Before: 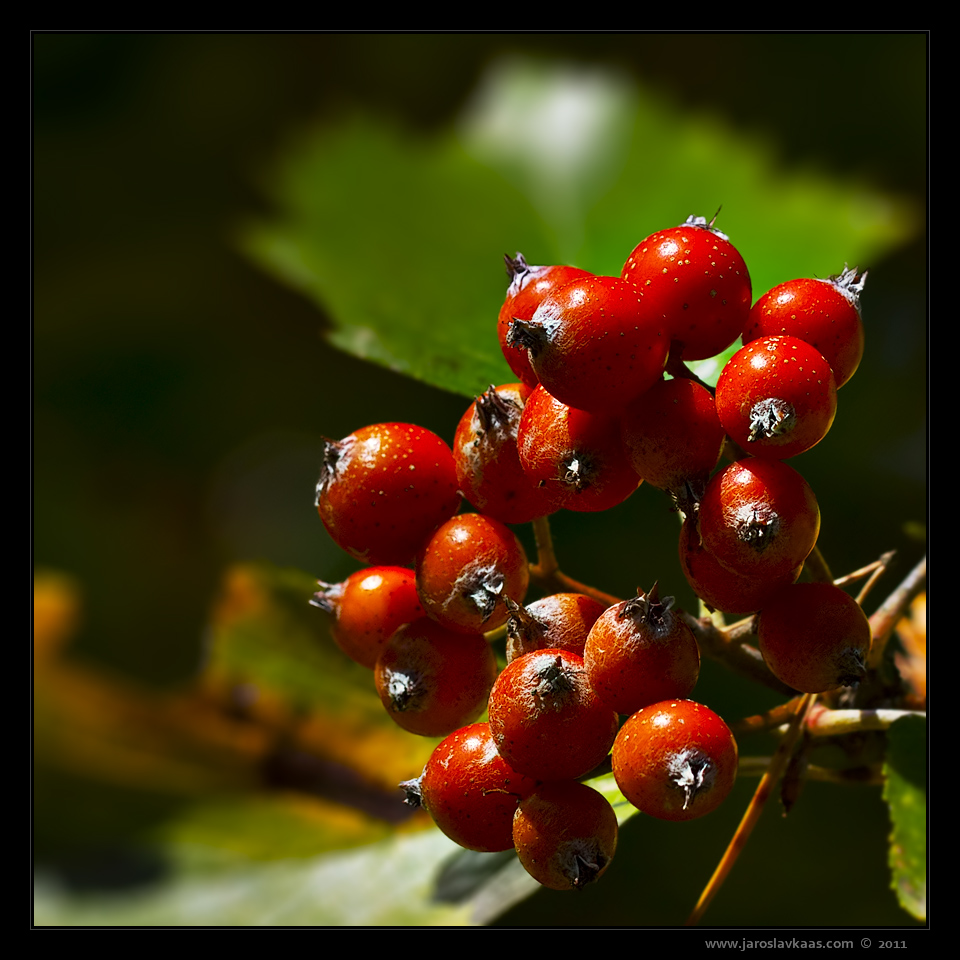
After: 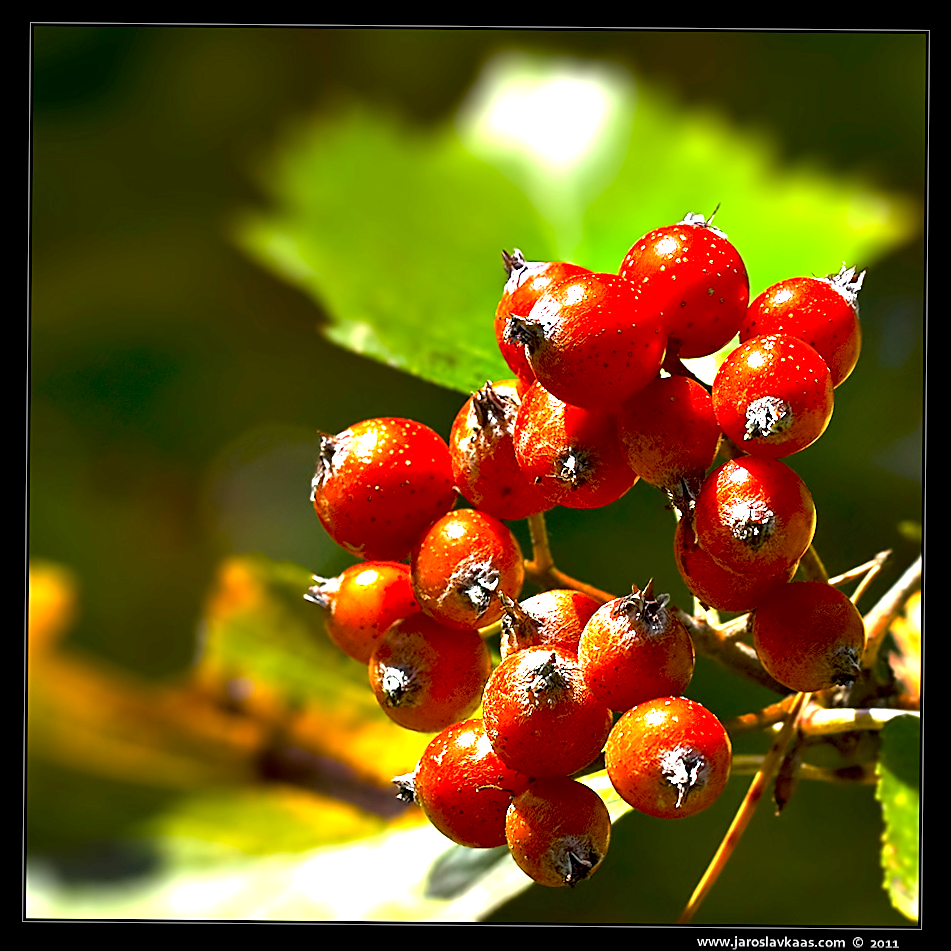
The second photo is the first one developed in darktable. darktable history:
exposure: black level correction 0.001, exposure 2 EV, compensate highlight preservation false
sharpen: on, module defaults
crop and rotate: angle -0.5°
